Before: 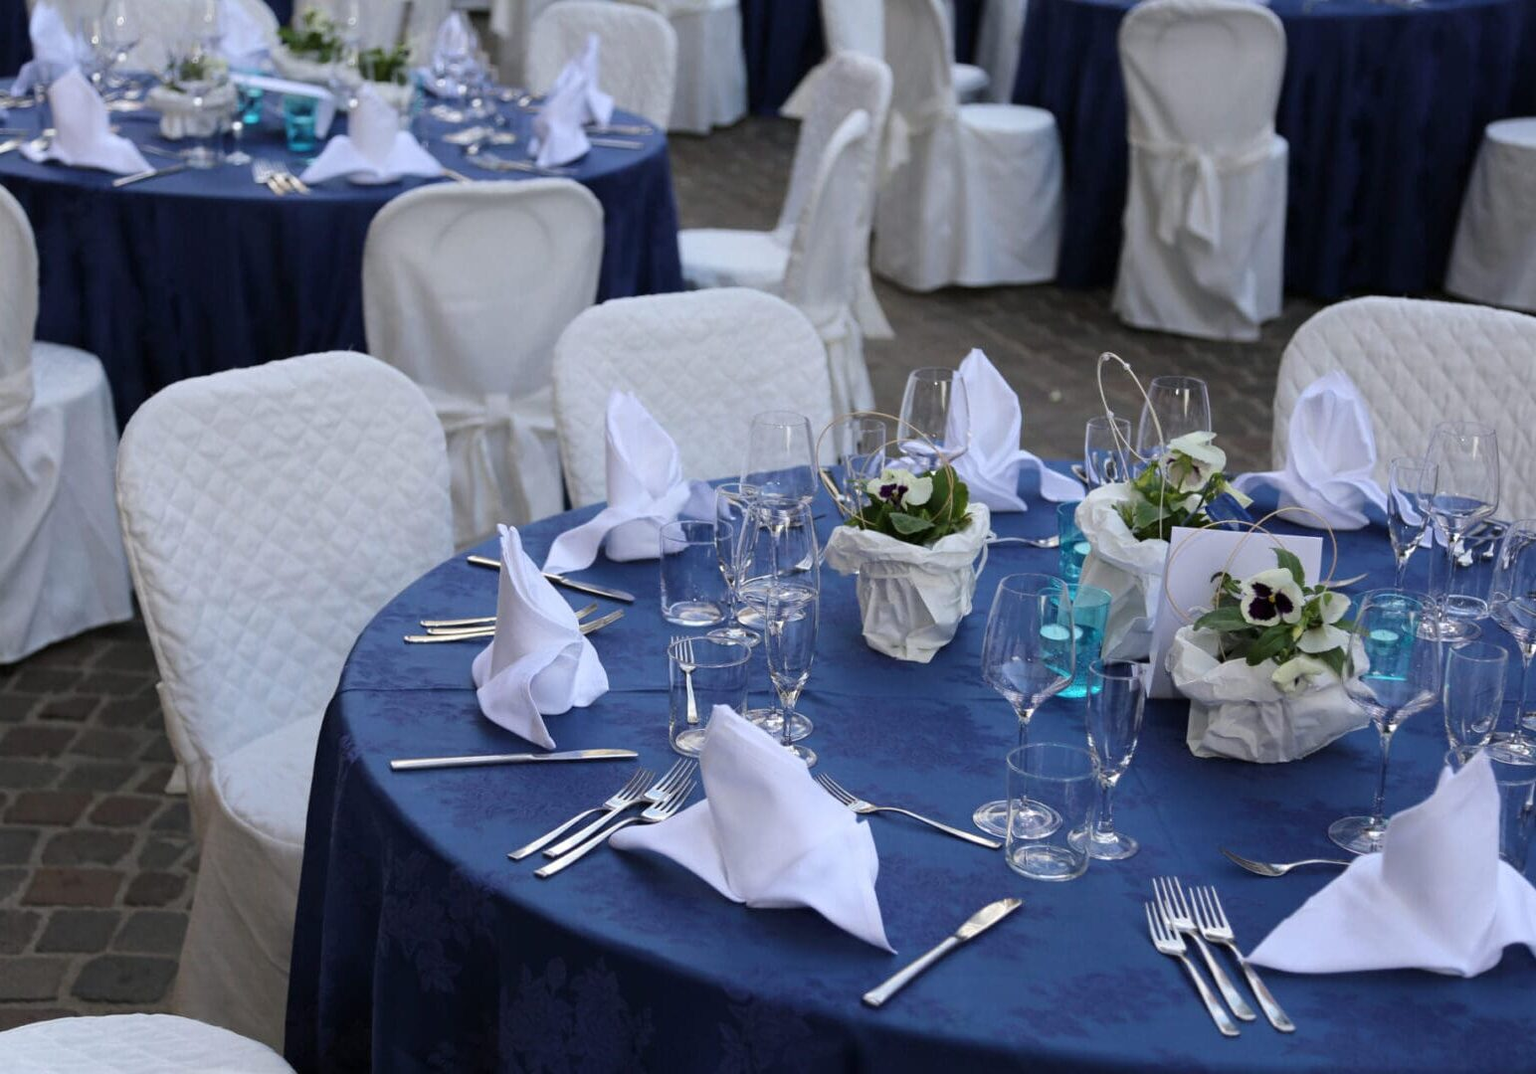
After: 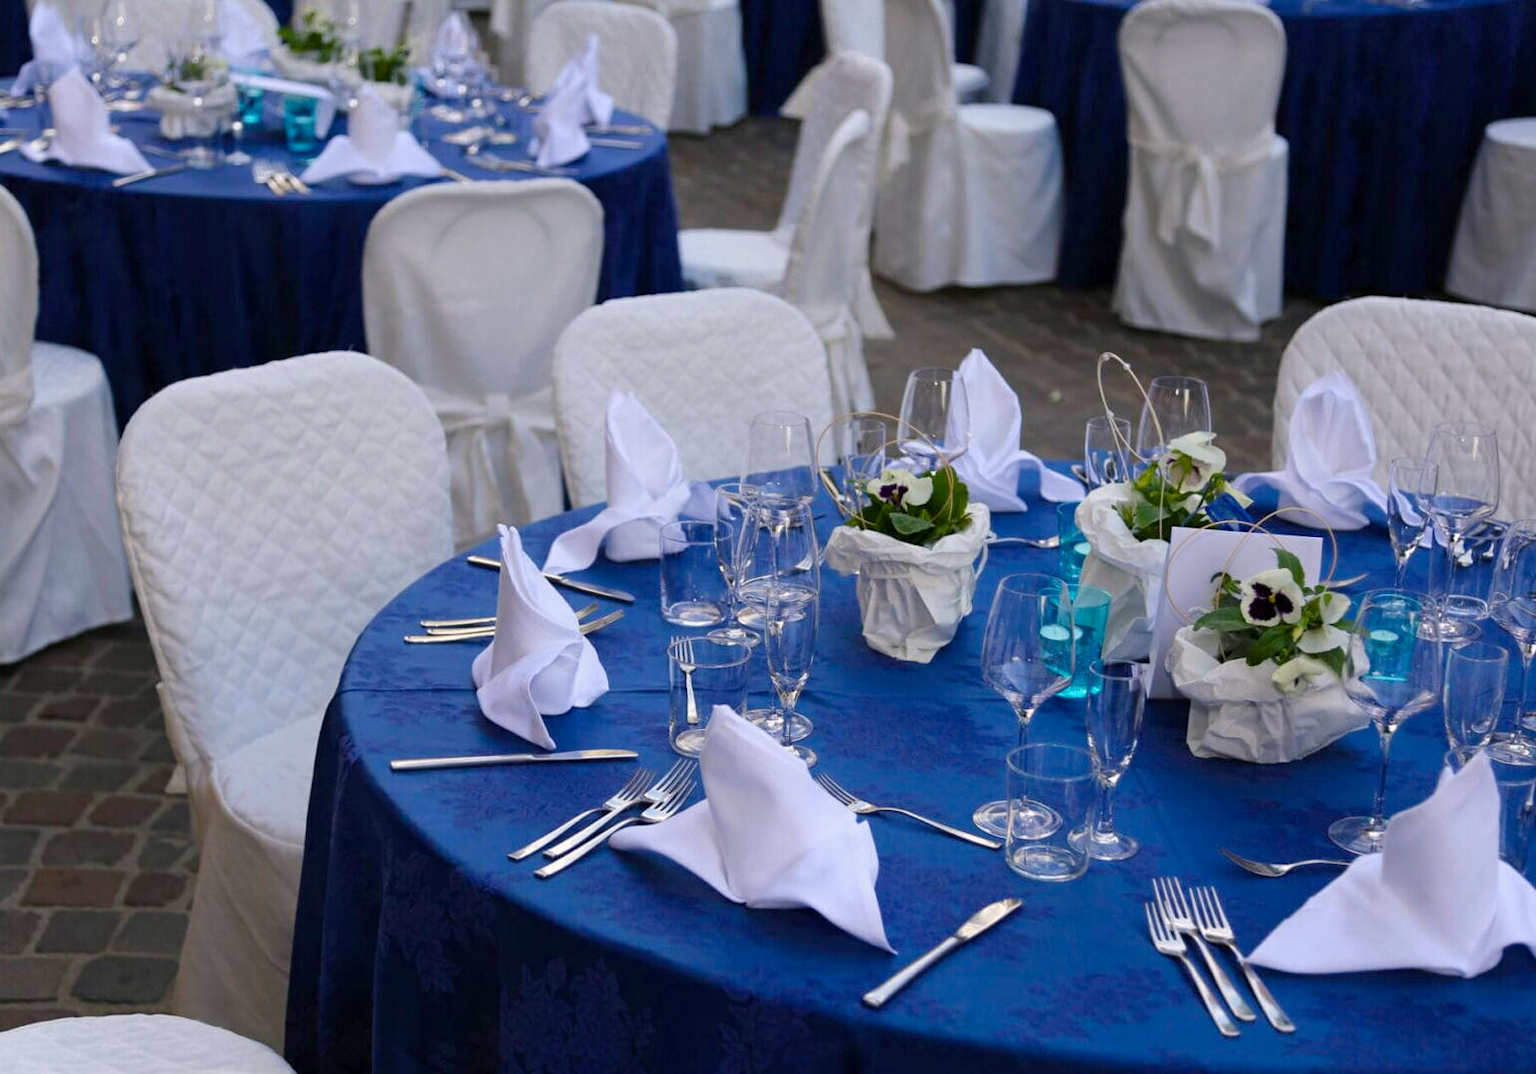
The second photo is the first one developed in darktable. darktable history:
color balance rgb: highlights gain › chroma 1.021%, highlights gain › hue 53.99°, perceptual saturation grading › global saturation 34.529%, perceptual saturation grading › highlights -25.486%, perceptual saturation grading › shadows 49.723%
